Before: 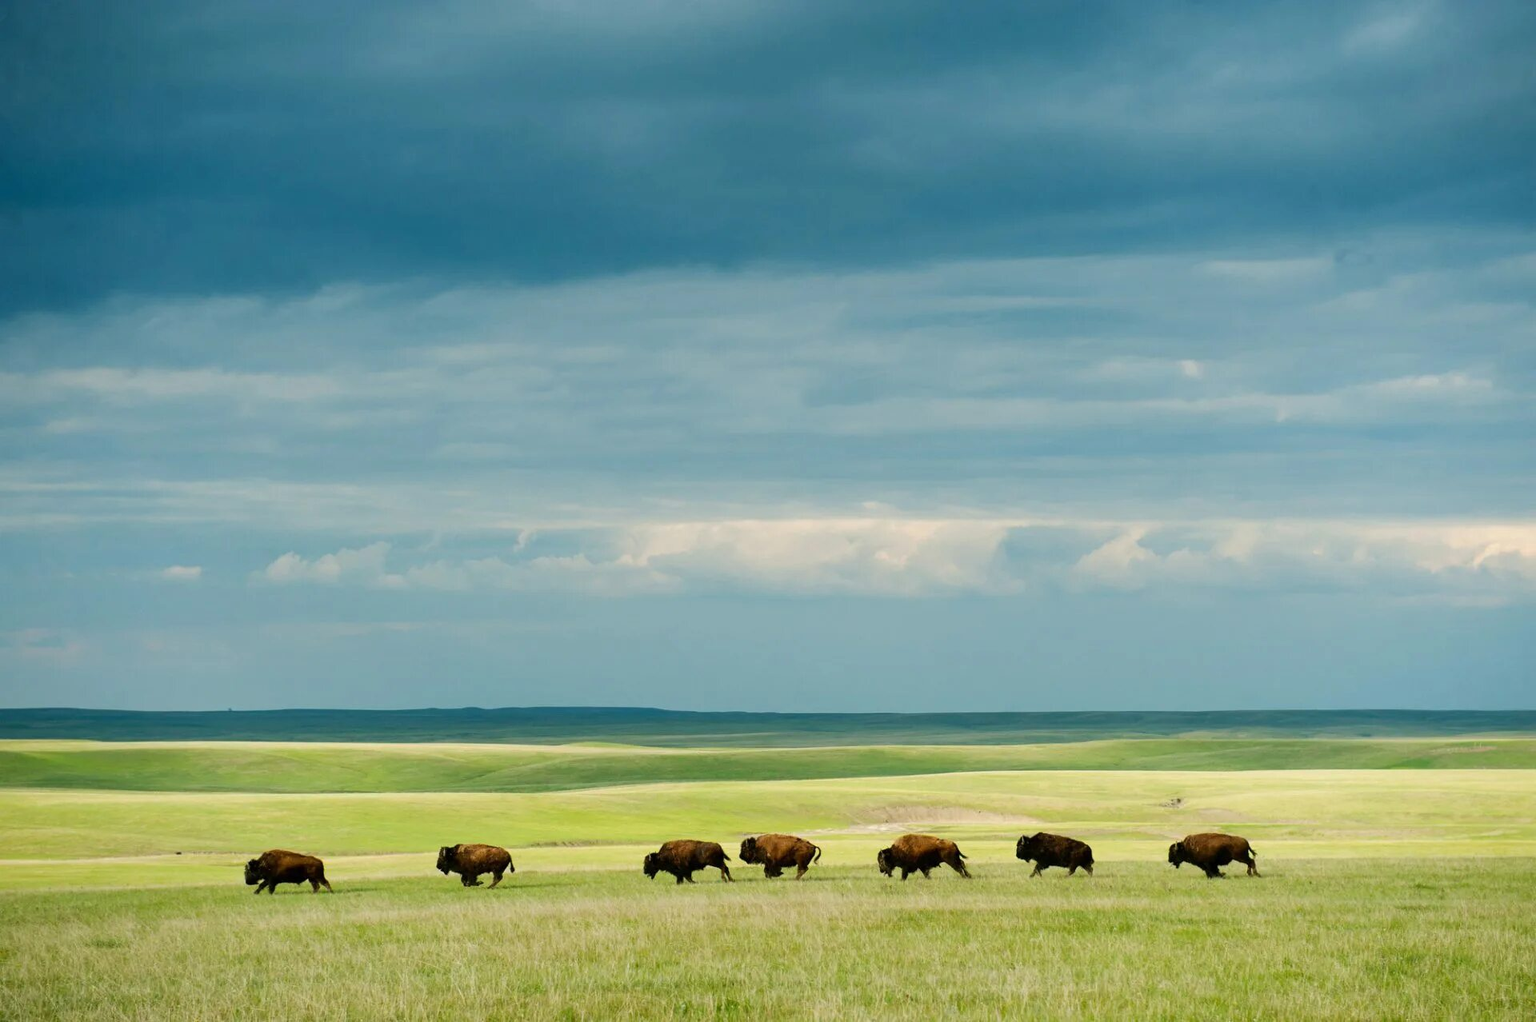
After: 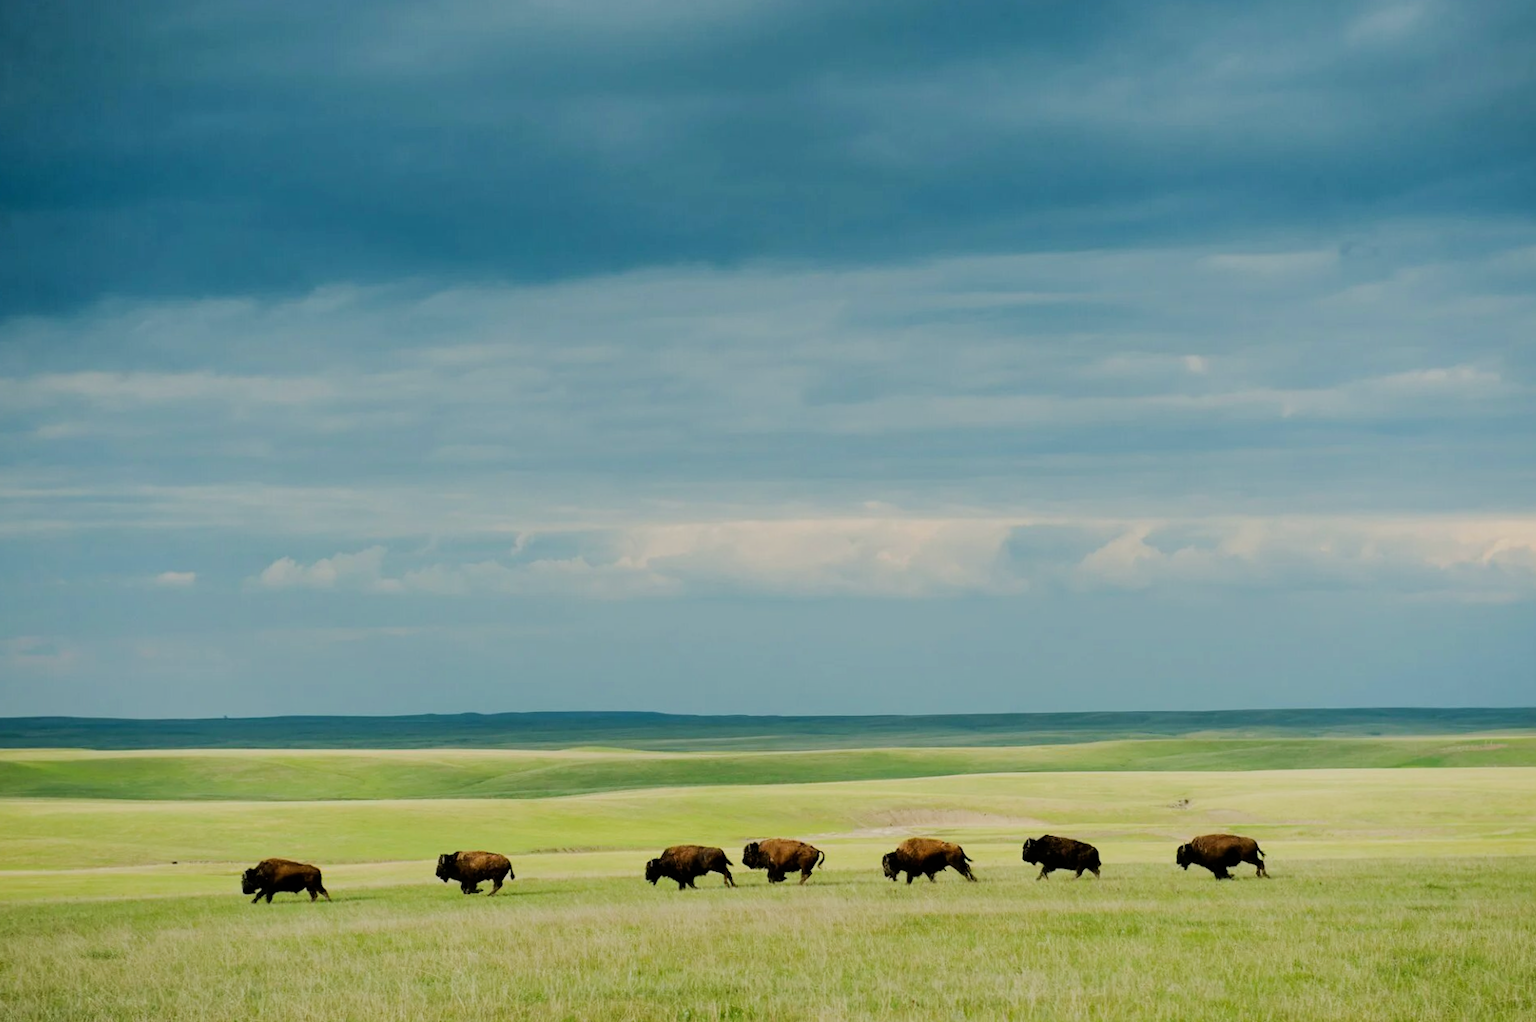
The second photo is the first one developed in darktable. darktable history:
filmic rgb: black relative exposure -7.65 EV, white relative exposure 4.56 EV, hardness 3.61
rotate and perspective: rotation -0.45°, automatic cropping original format, crop left 0.008, crop right 0.992, crop top 0.012, crop bottom 0.988
